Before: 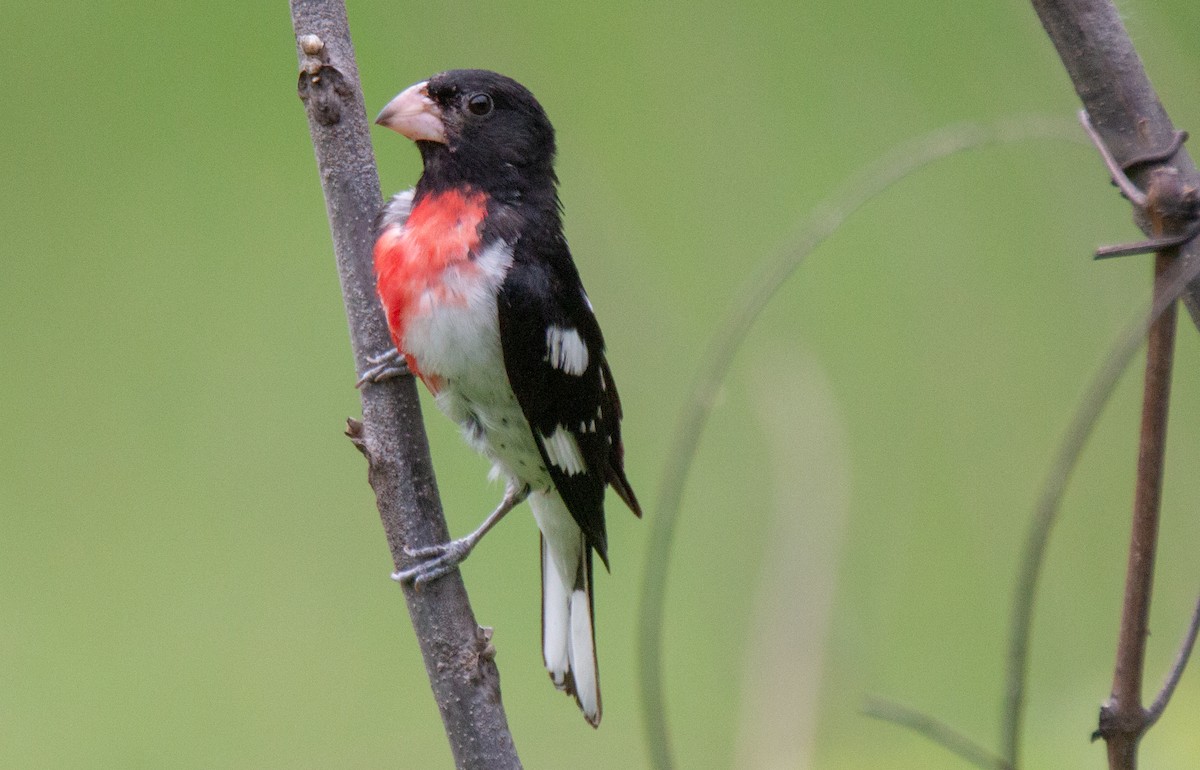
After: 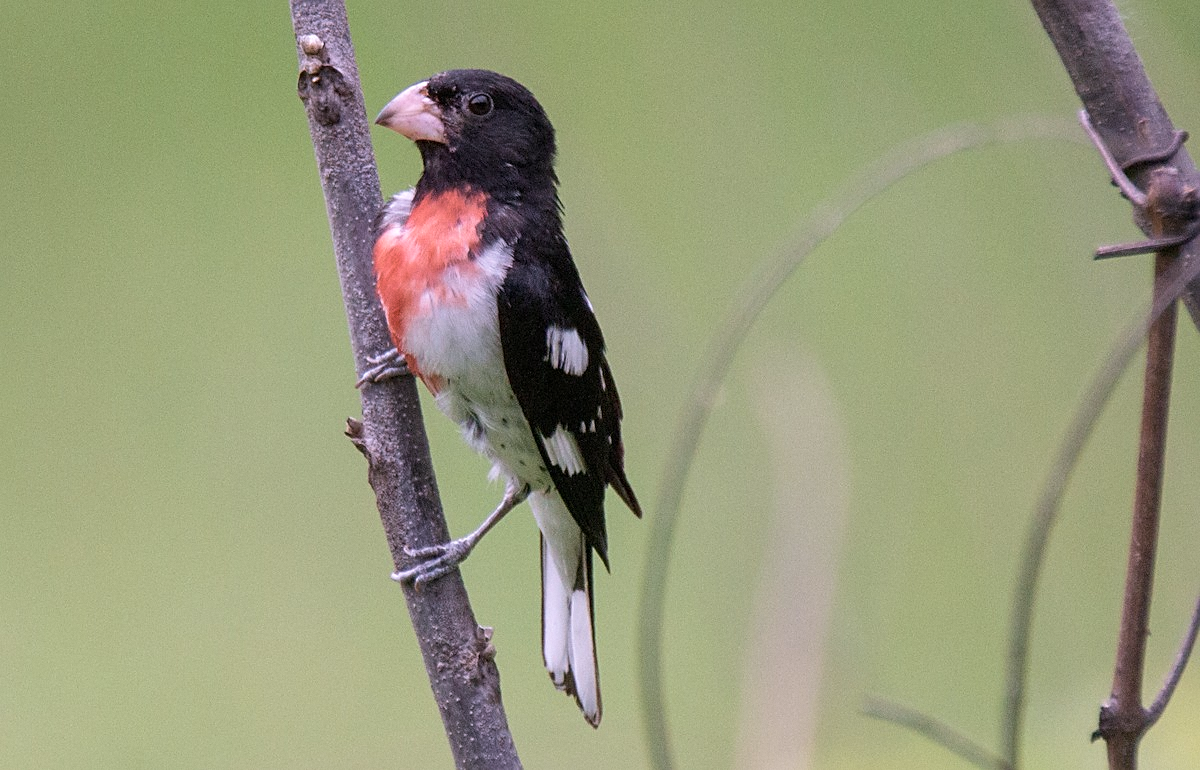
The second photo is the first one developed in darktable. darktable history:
sharpen: on, module defaults
contrast brightness saturation: contrast 0.1, saturation -0.36
white balance: red 1.066, blue 1.119
grain: coarseness 14.57 ISO, strength 8.8%
velvia: strength 40%
